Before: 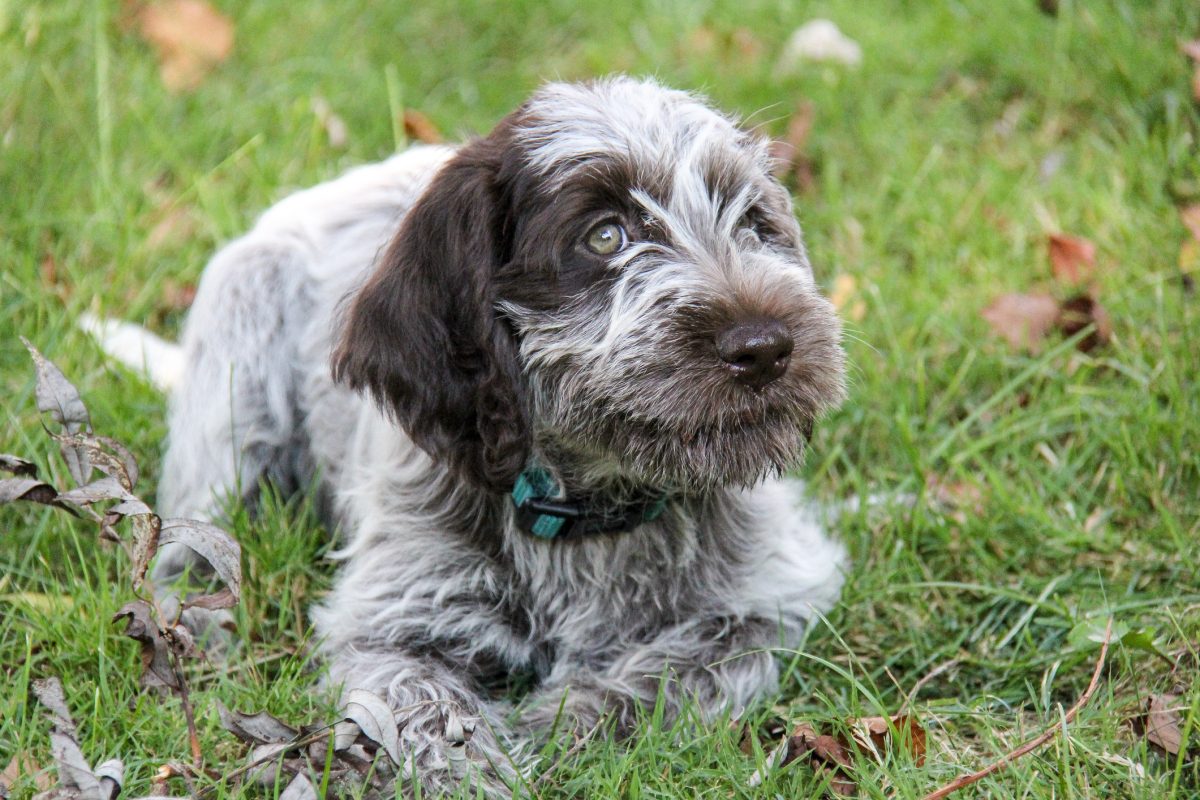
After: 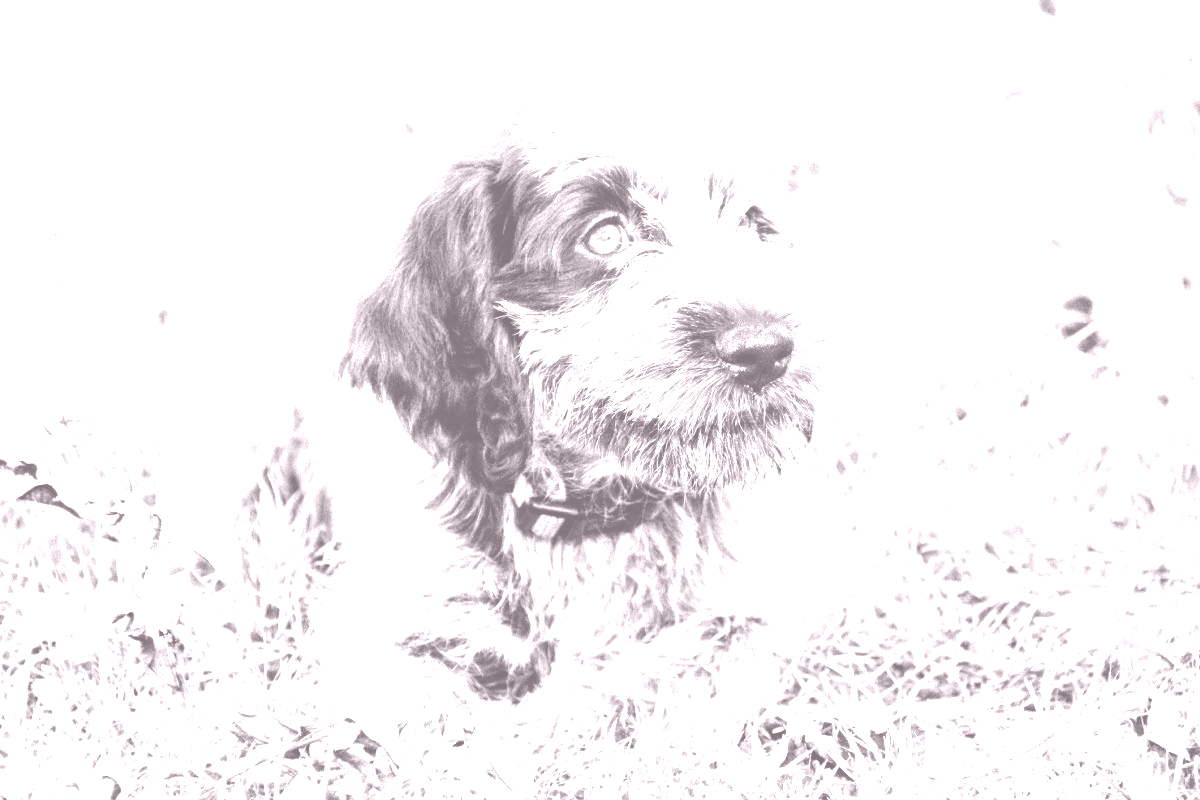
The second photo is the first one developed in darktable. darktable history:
colorize: hue 25.2°, saturation 83%, source mix 82%, lightness 79%, version 1
base curve: curves: ch0 [(0, 0) (0.007, 0.004) (0.027, 0.03) (0.046, 0.07) (0.207, 0.54) (0.442, 0.872) (0.673, 0.972) (1, 1)], preserve colors none
